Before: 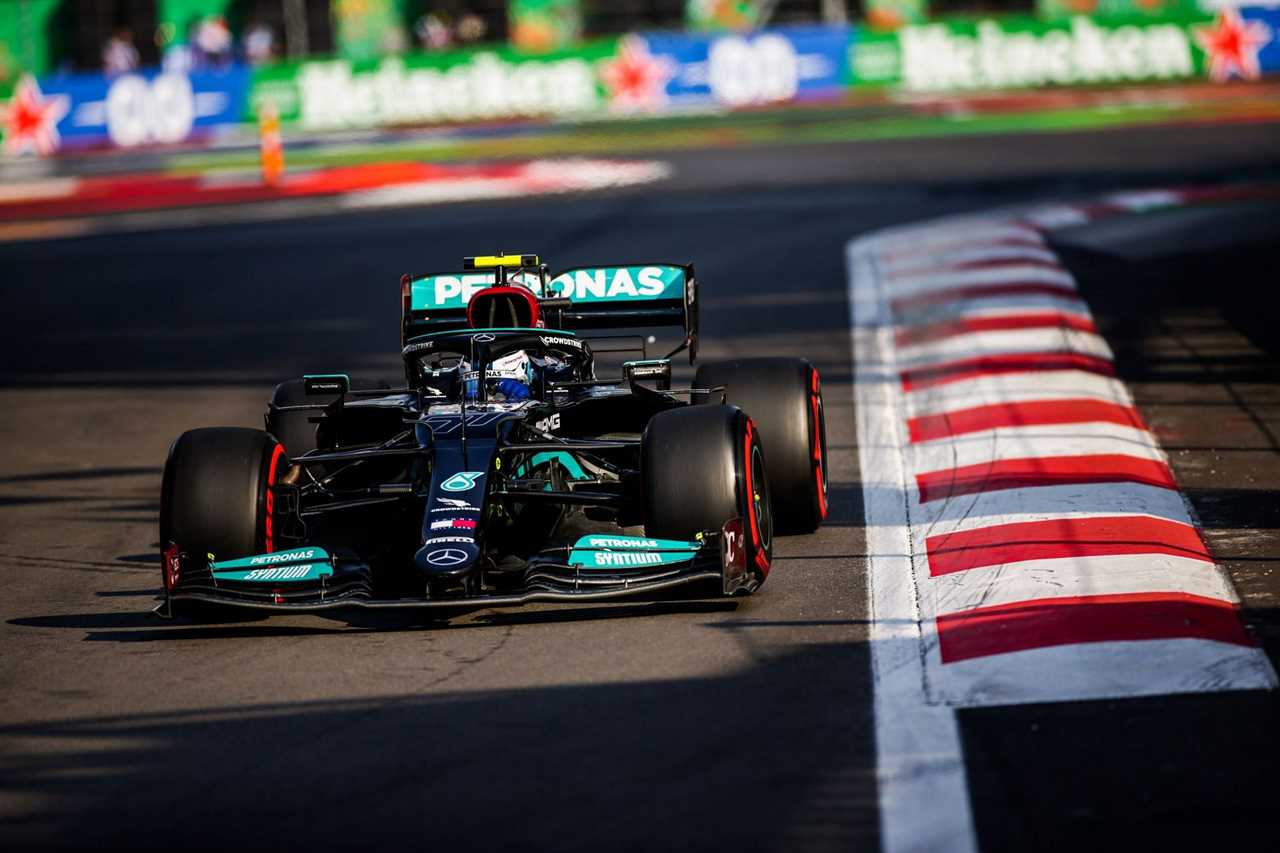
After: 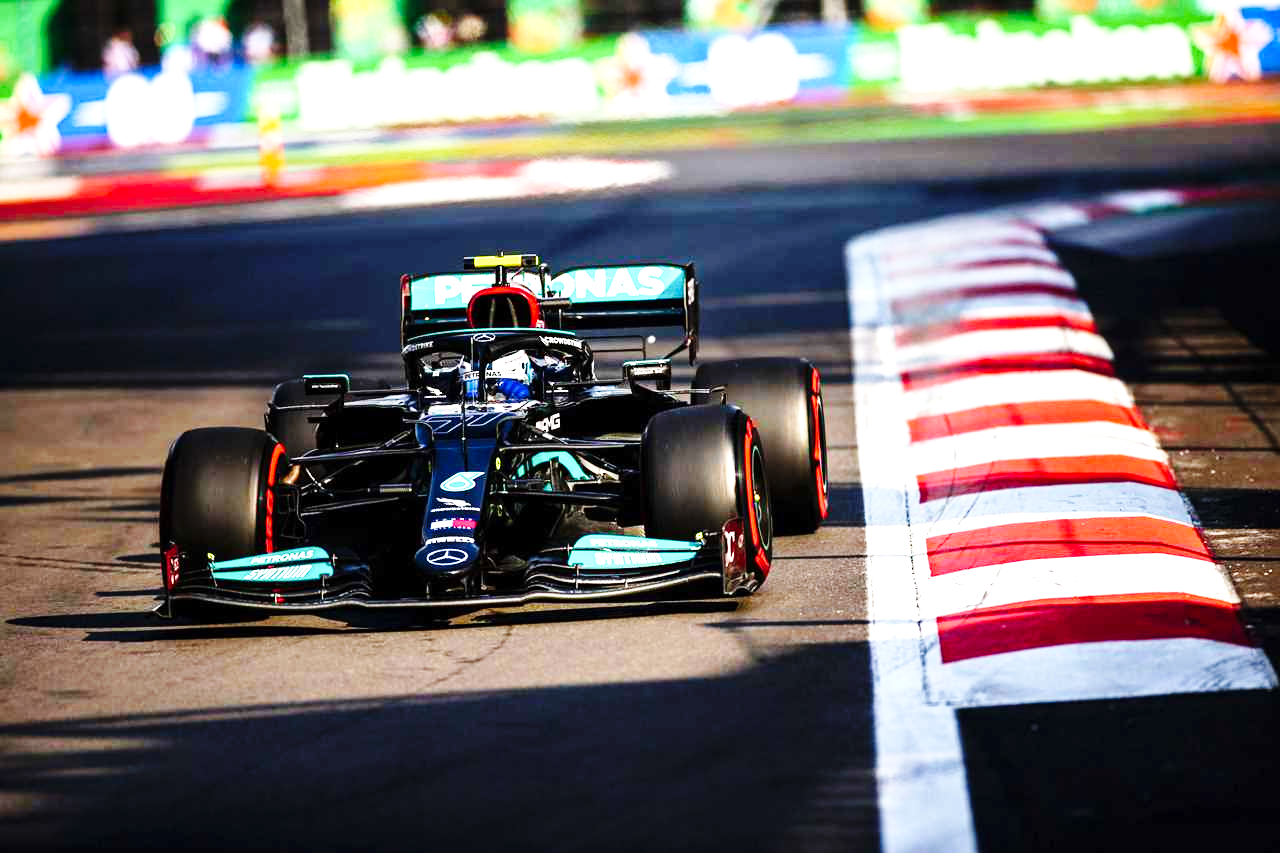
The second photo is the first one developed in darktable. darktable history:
base curve: curves: ch0 [(0, 0) (0.036, 0.025) (0.121, 0.166) (0.206, 0.329) (0.605, 0.79) (1, 1)], preserve colors none
exposure: exposure 1.269 EV, compensate highlight preservation false
